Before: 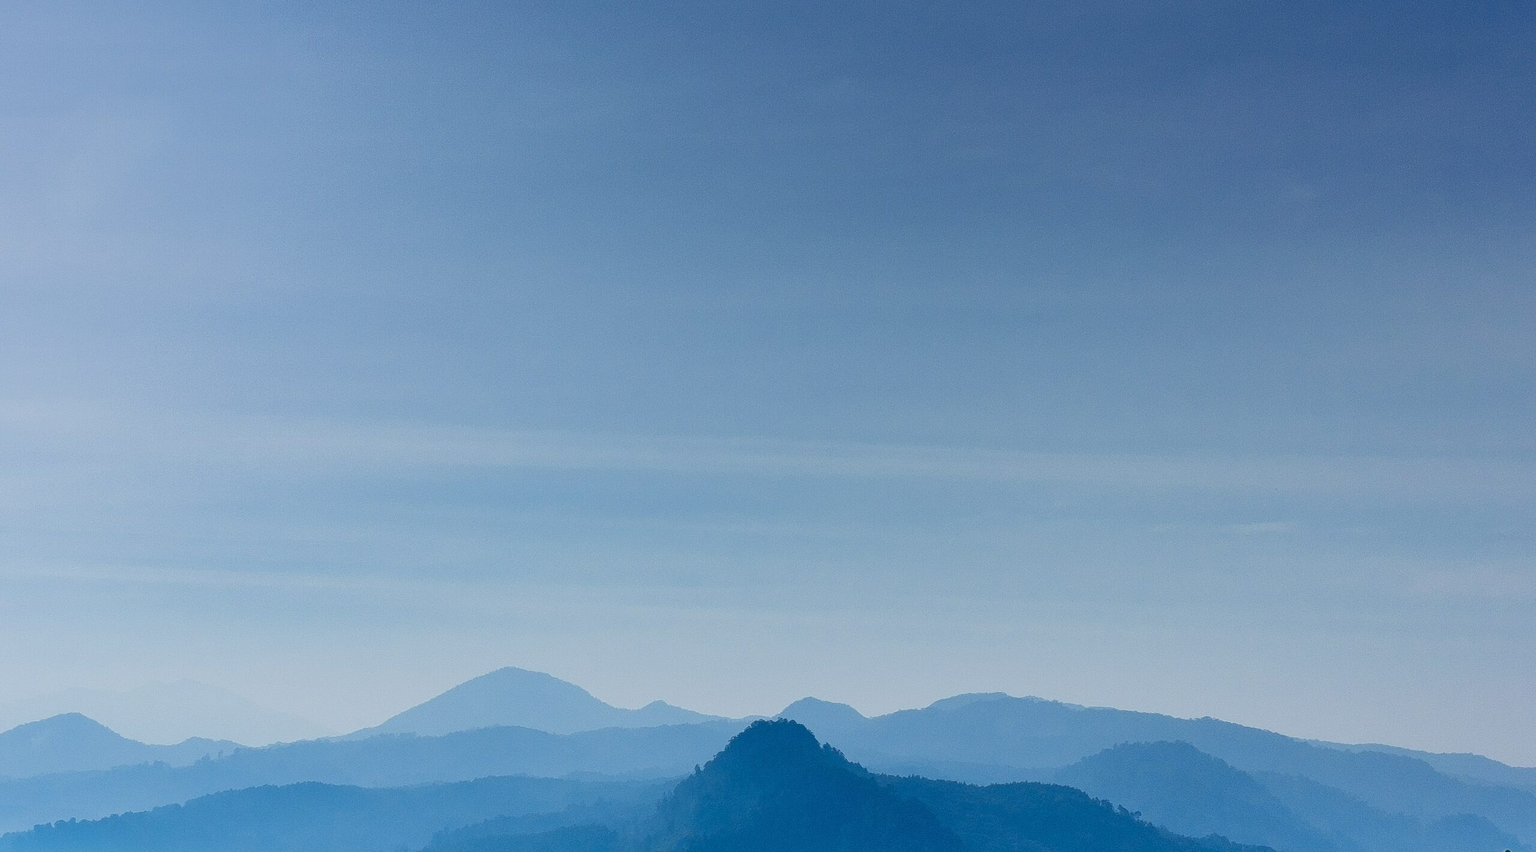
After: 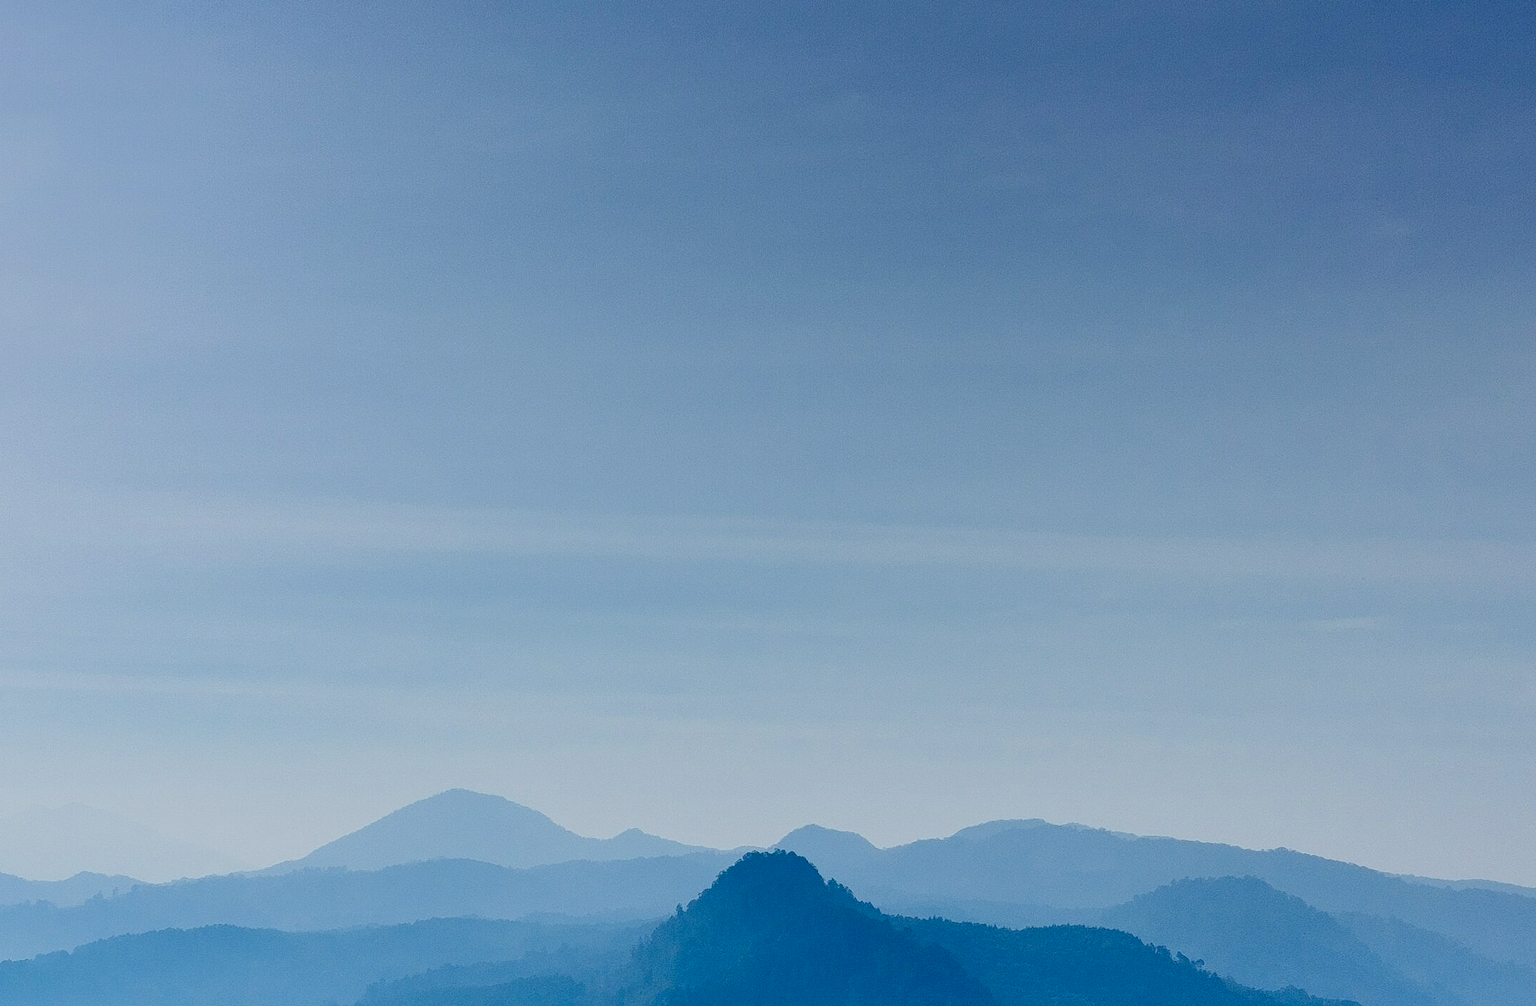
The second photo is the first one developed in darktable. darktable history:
crop: left 8.04%, right 7.378%
tone curve: curves: ch0 [(0, 0.009) (0.105, 0.069) (0.195, 0.154) (0.289, 0.278) (0.384, 0.391) (0.513, 0.53) (0.66, 0.667) (0.895, 0.863) (1, 0.919)]; ch1 [(0, 0) (0.161, 0.092) (0.35, 0.33) (0.403, 0.395) (0.456, 0.469) (0.502, 0.499) (0.519, 0.514) (0.576, 0.587) (0.642, 0.645) (0.701, 0.742) (1, 0.942)]; ch2 [(0, 0) (0.371, 0.362) (0.437, 0.437) (0.501, 0.5) (0.53, 0.528) (0.569, 0.551) (0.619, 0.58) (0.883, 0.752) (1, 0.929)], preserve colors none
